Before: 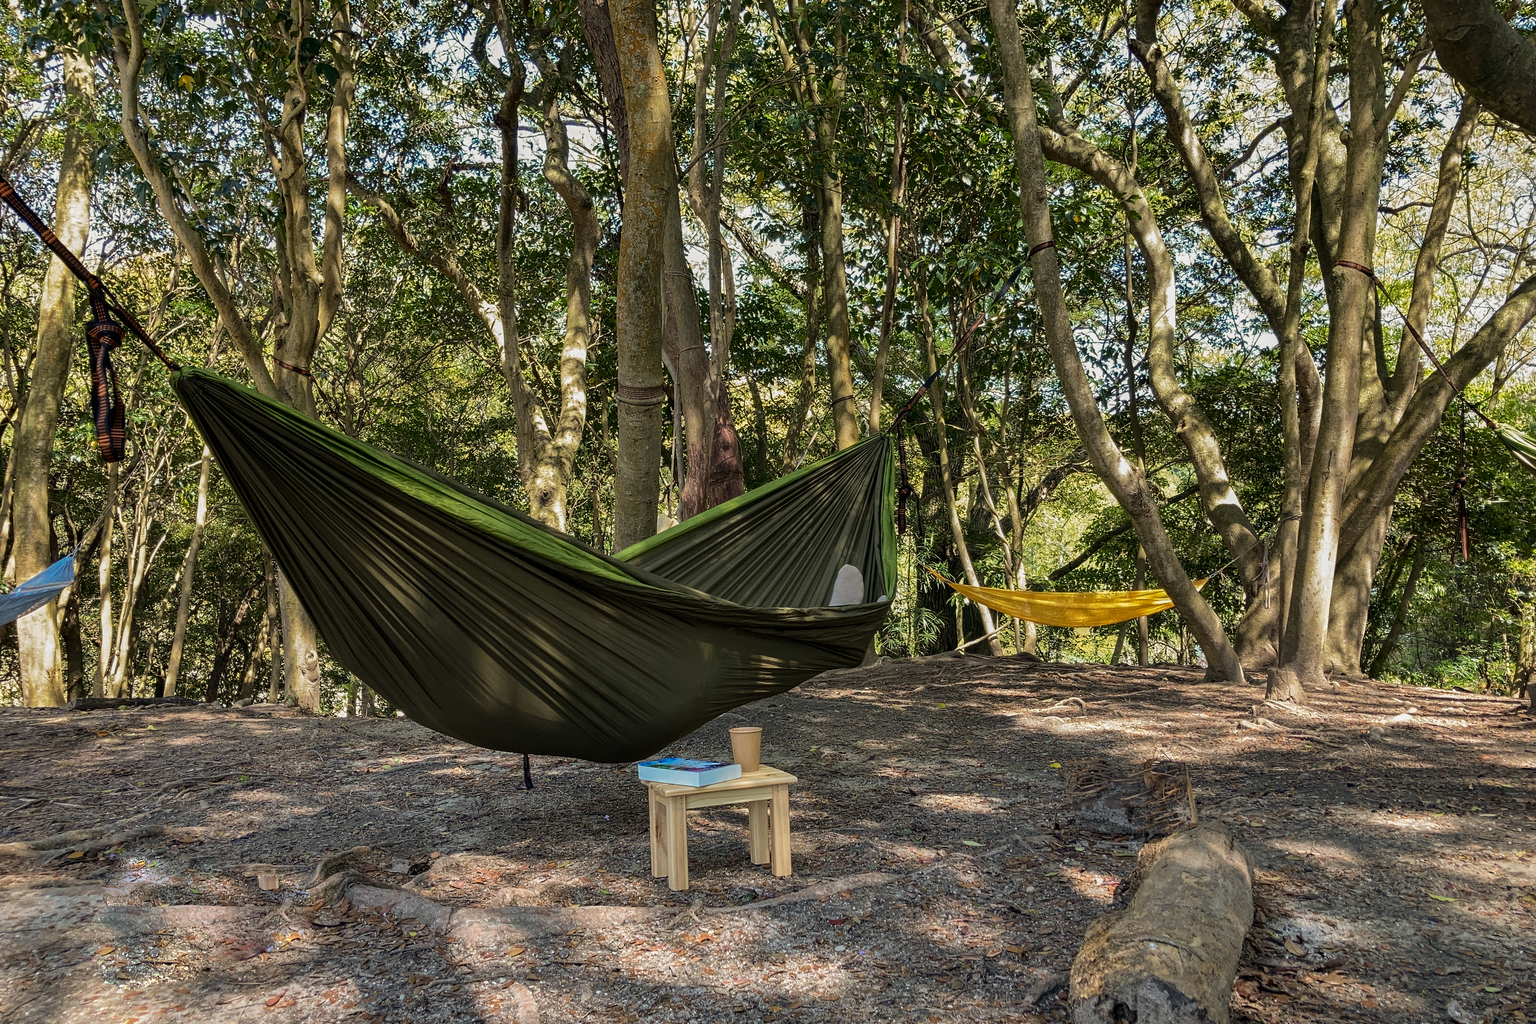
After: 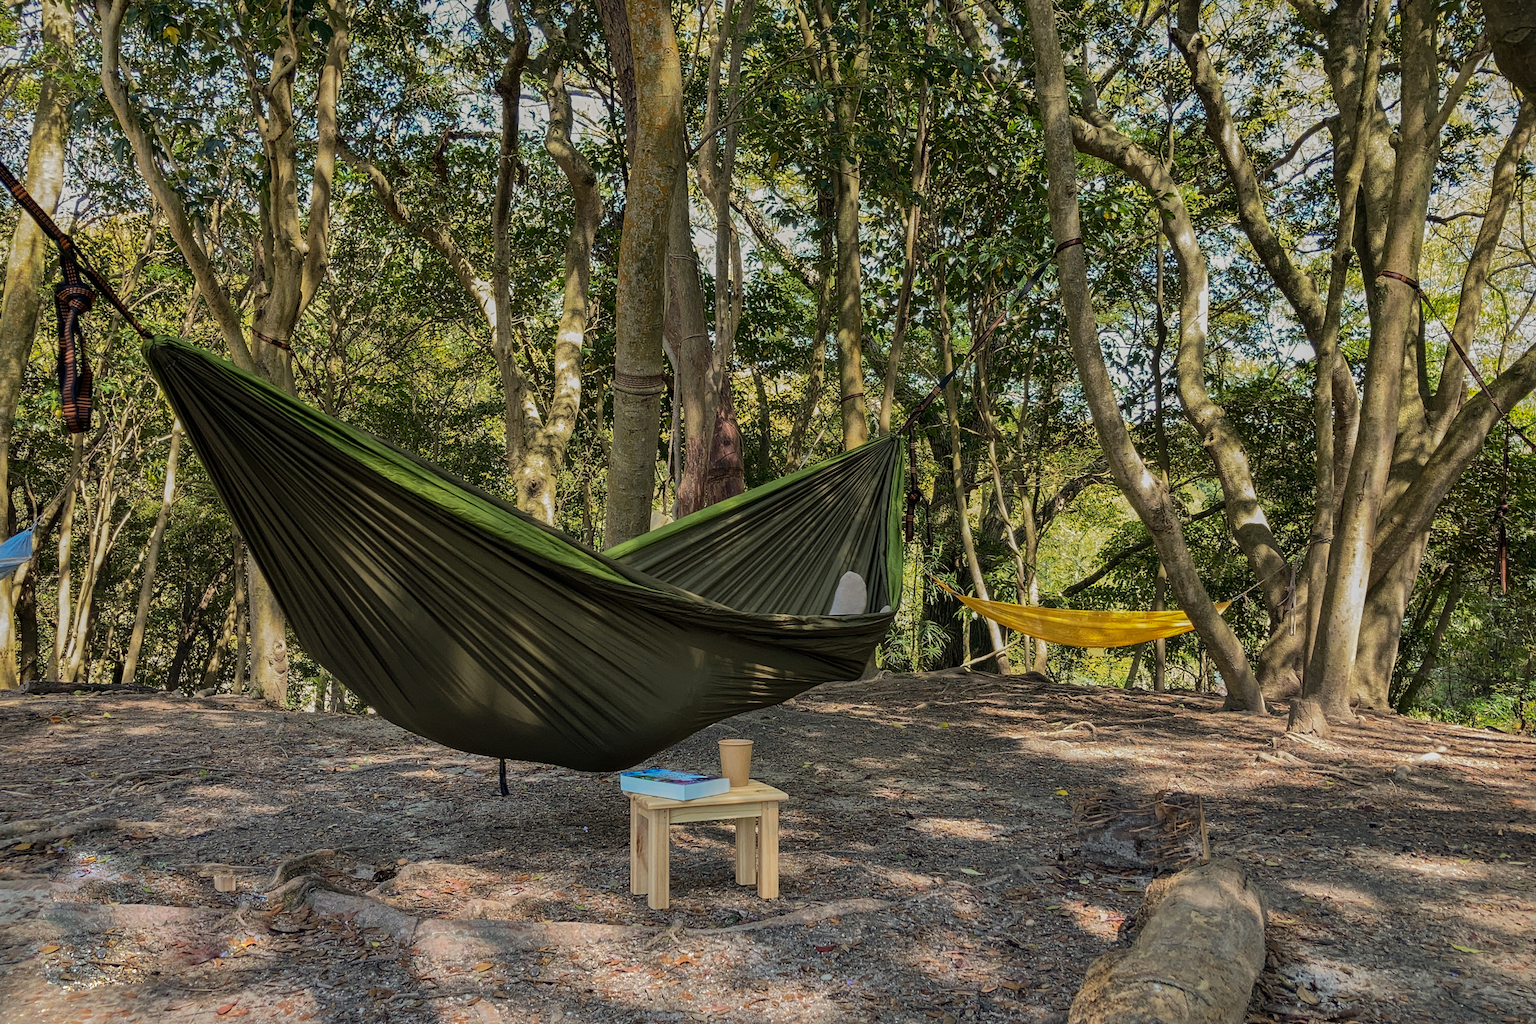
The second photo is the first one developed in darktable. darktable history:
crop and rotate: angle -2.25°
shadows and highlights: shadows 24.89, highlights -70.57
